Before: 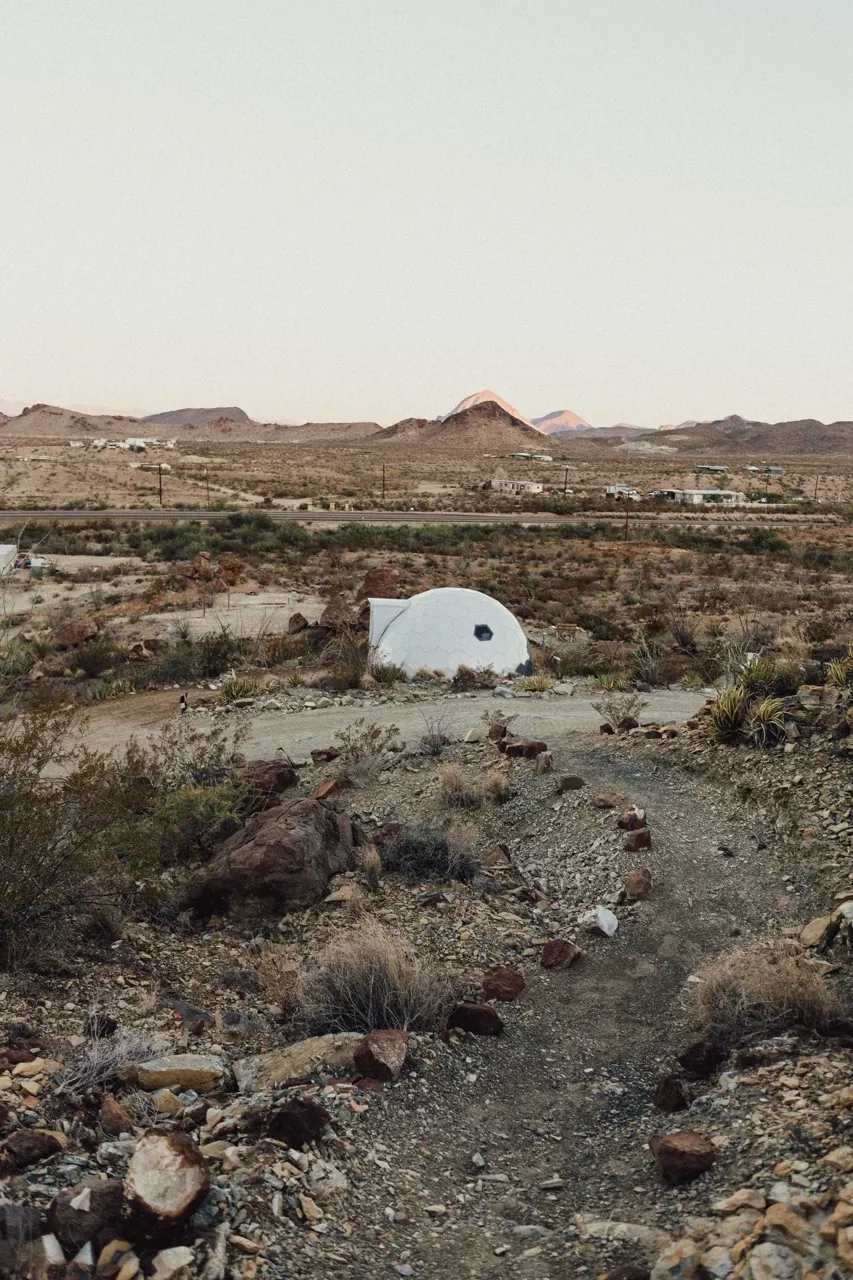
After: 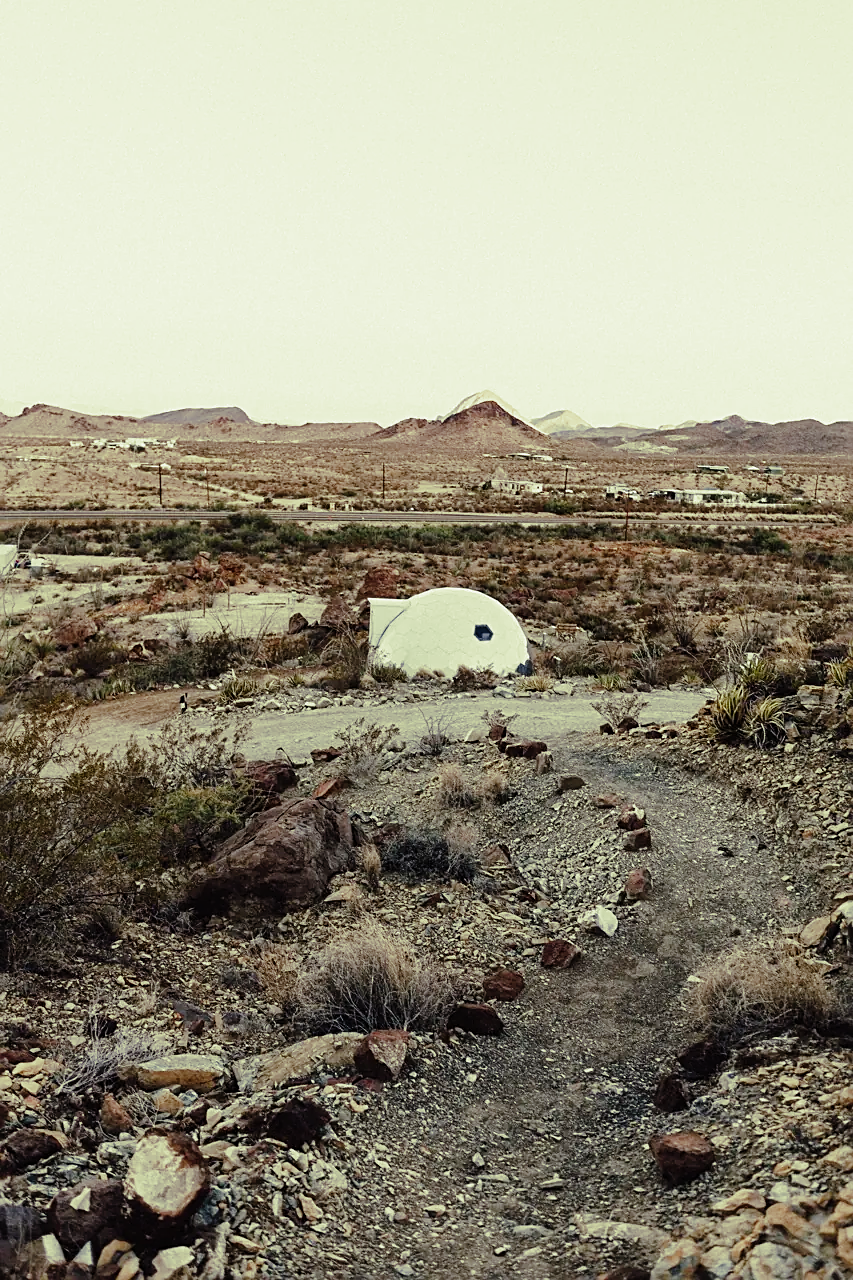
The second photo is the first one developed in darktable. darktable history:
tone curve: curves: ch0 [(0, 0) (0.003, 0.001) (0.011, 0.004) (0.025, 0.013) (0.044, 0.022) (0.069, 0.035) (0.1, 0.053) (0.136, 0.088) (0.177, 0.149) (0.224, 0.213) (0.277, 0.293) (0.335, 0.381) (0.399, 0.463) (0.468, 0.546) (0.543, 0.616) (0.623, 0.693) (0.709, 0.766) (0.801, 0.843) (0.898, 0.921) (1, 1)], preserve colors none
white balance: red 1, blue 1
sharpen: on, module defaults
split-toning: shadows › hue 290.82°, shadows › saturation 0.34, highlights › saturation 0.38, balance 0, compress 50%
